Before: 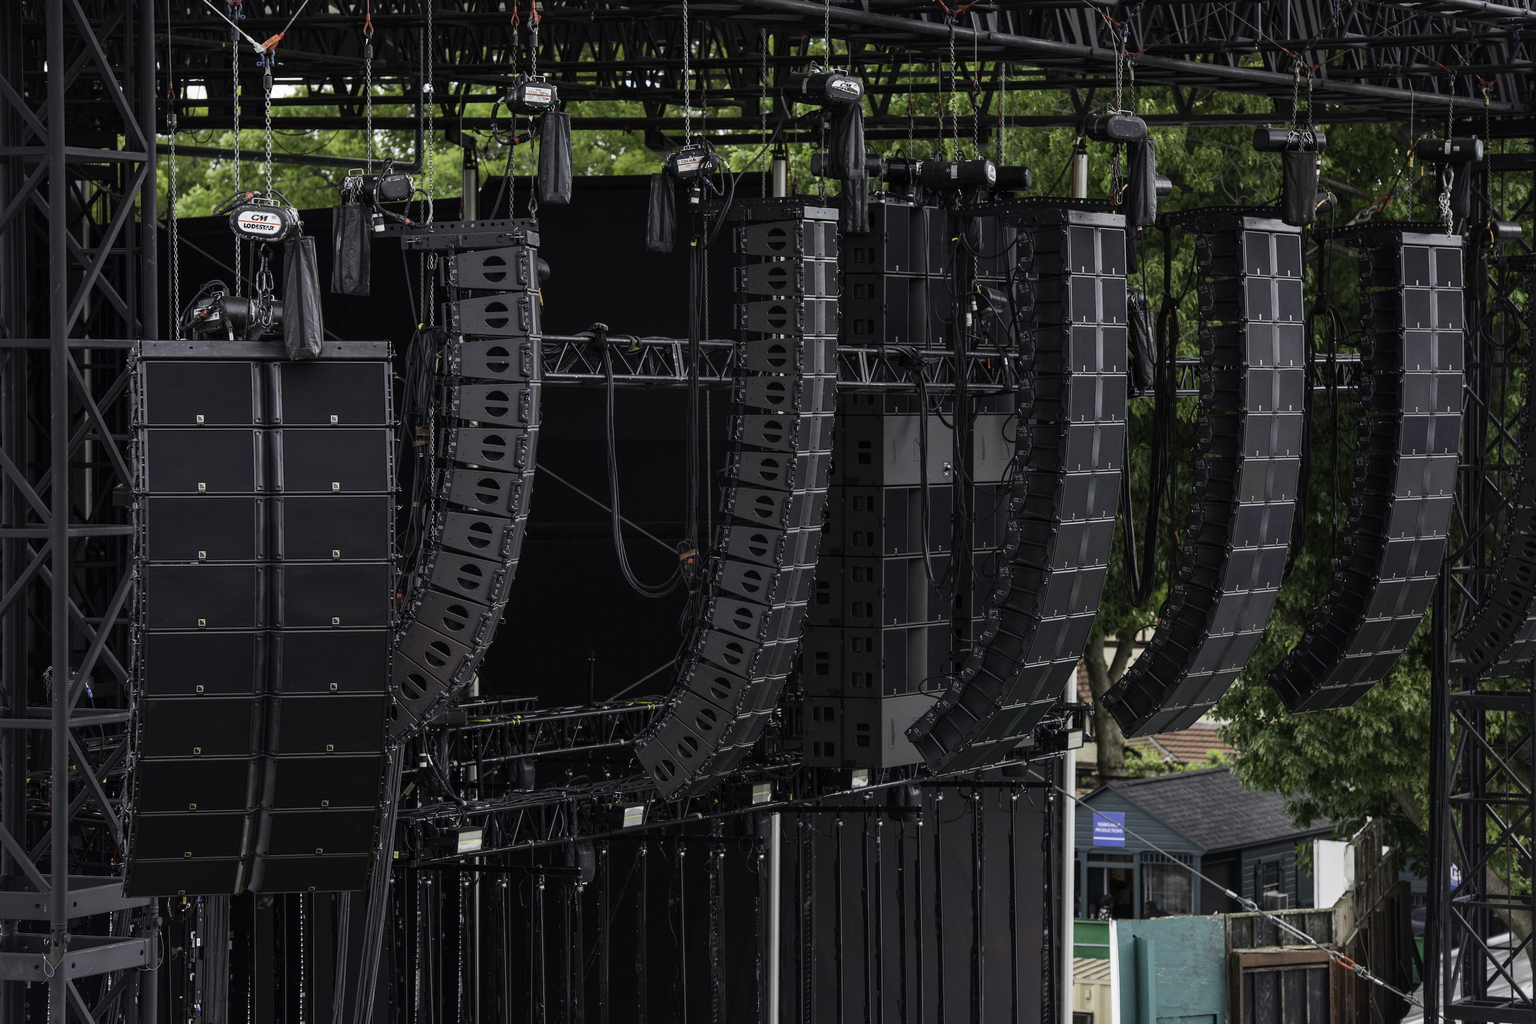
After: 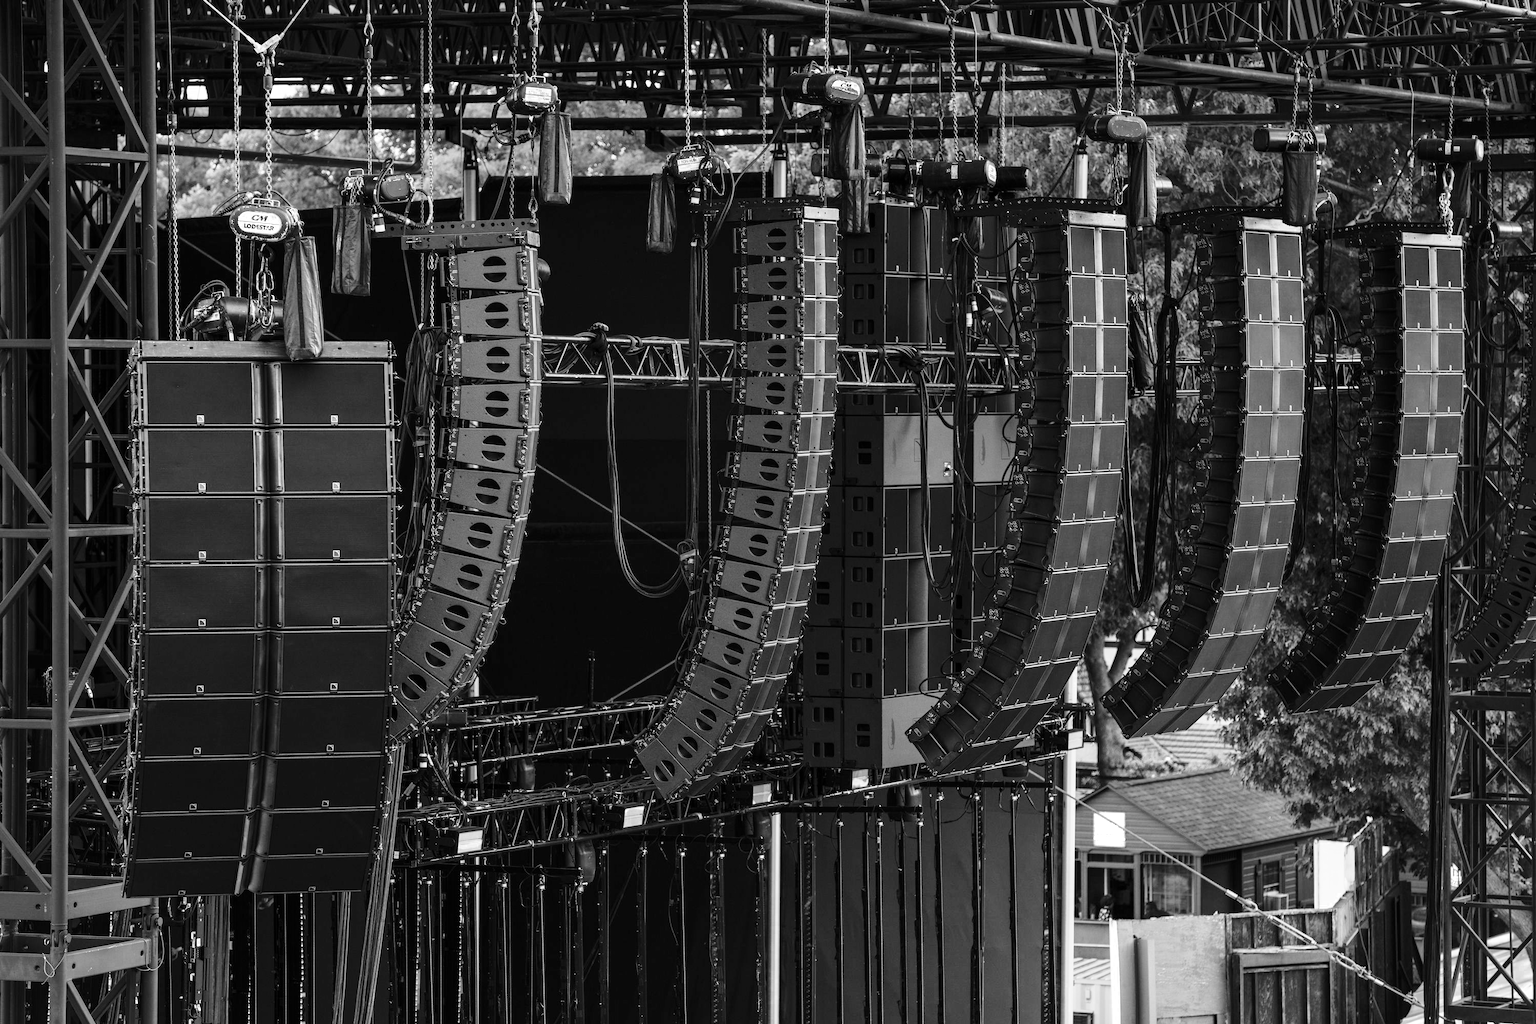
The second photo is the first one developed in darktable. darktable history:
color zones: curves: ch0 [(0, 0.613) (0.01, 0.613) (0.245, 0.448) (0.498, 0.529) (0.642, 0.665) (0.879, 0.777) (0.99, 0.613)]; ch1 [(0, 0) (0.143, 0) (0.286, 0) (0.429, 0) (0.571, 0) (0.714, 0) (0.857, 0)]
base curve: curves: ch0 [(0, 0) (0.028, 0.03) (0.121, 0.232) (0.46, 0.748) (0.859, 0.968) (1, 1)], preserve colors average RGB
